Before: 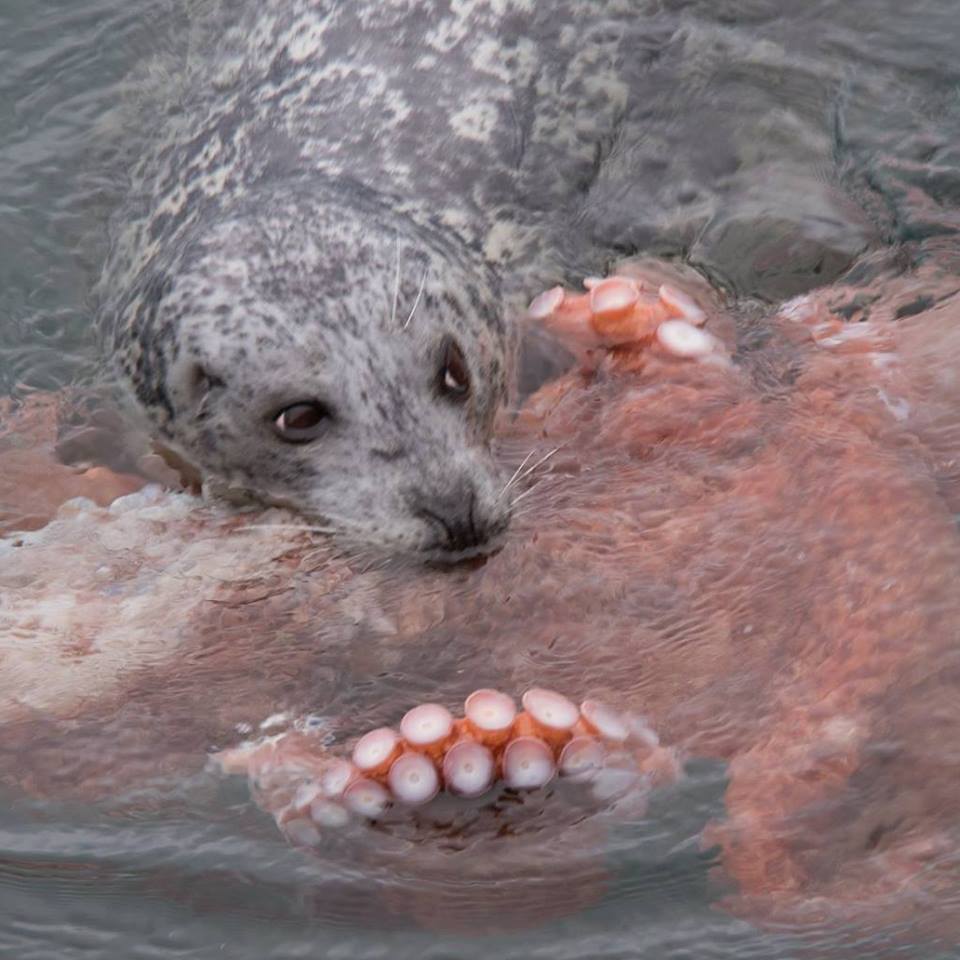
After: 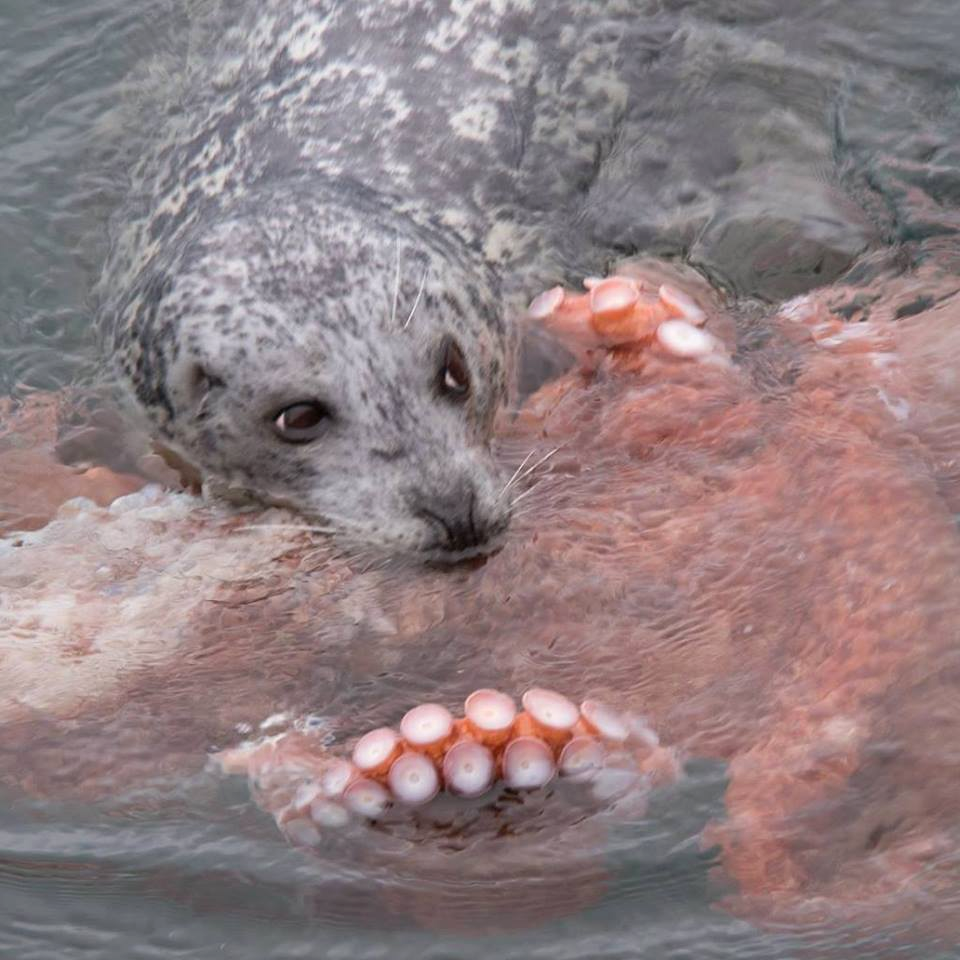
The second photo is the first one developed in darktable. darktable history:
exposure: exposure 0.221 EV, compensate highlight preservation false
